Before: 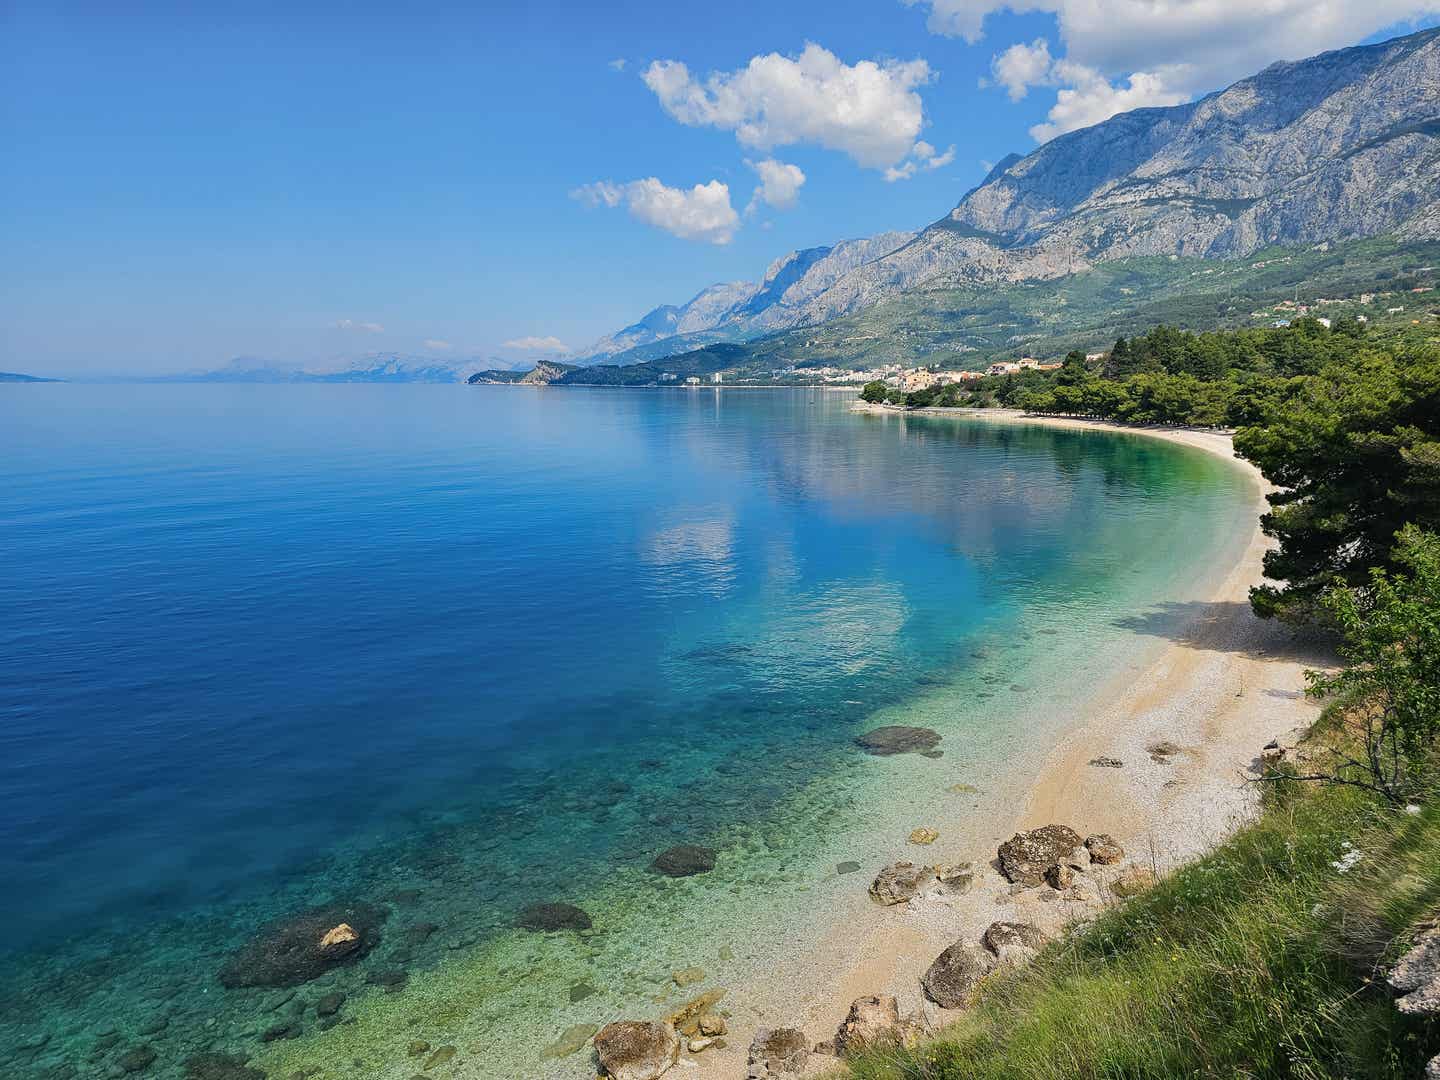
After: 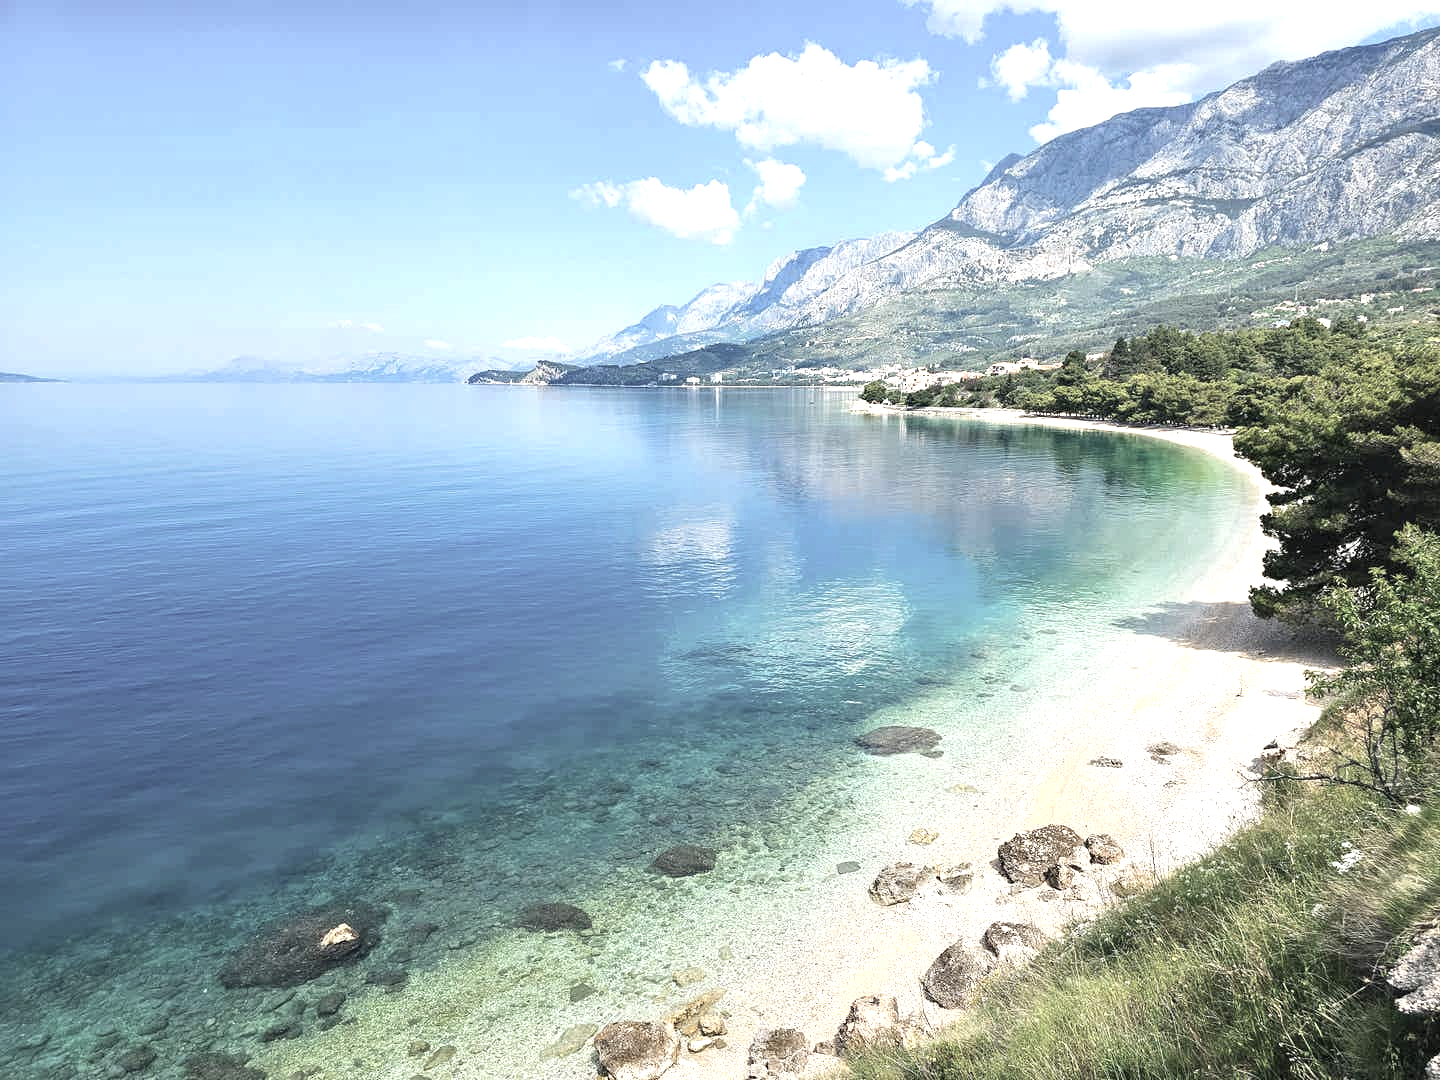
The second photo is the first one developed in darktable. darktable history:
color correction: highlights b* 0.043, saturation 0.529
exposure: black level correction 0, exposure 1.2 EV, compensate exposure bias true, compensate highlight preservation false
